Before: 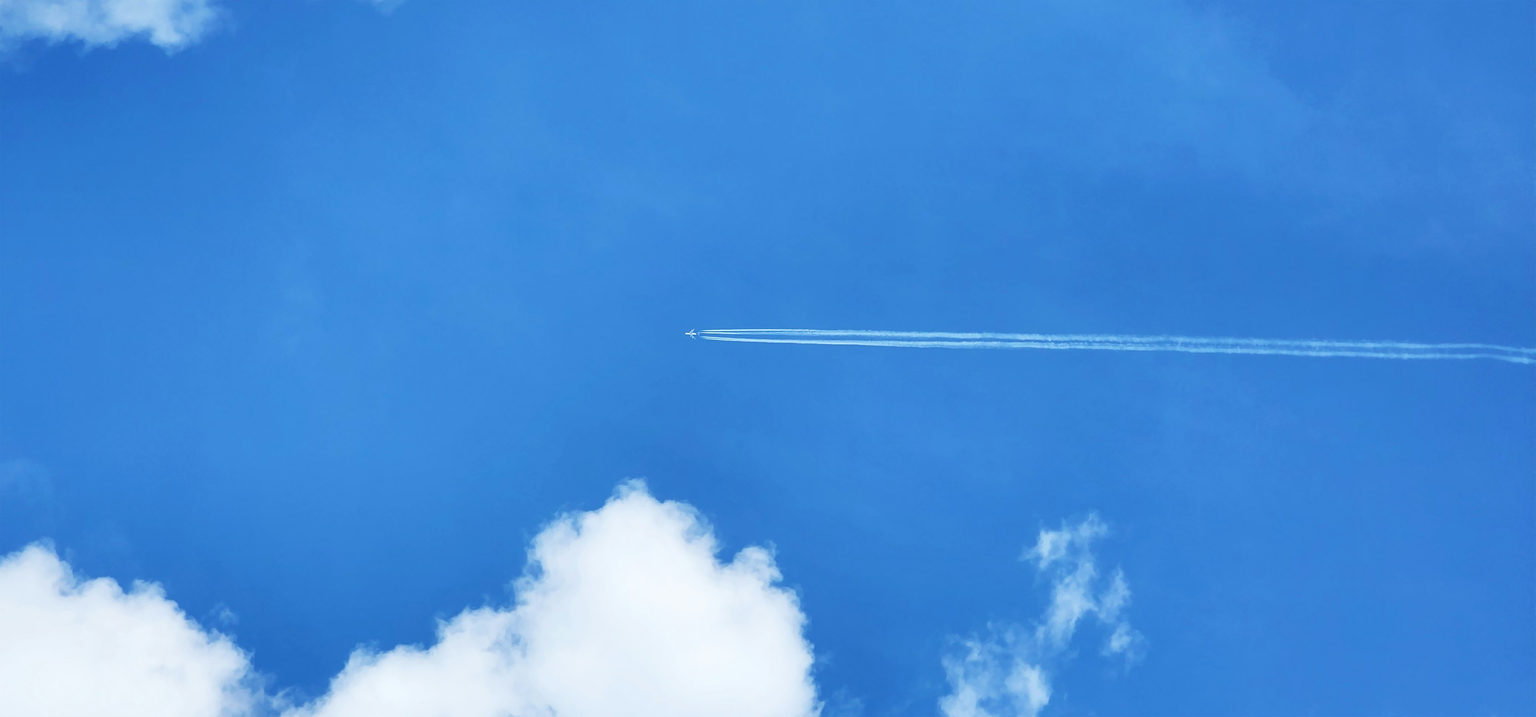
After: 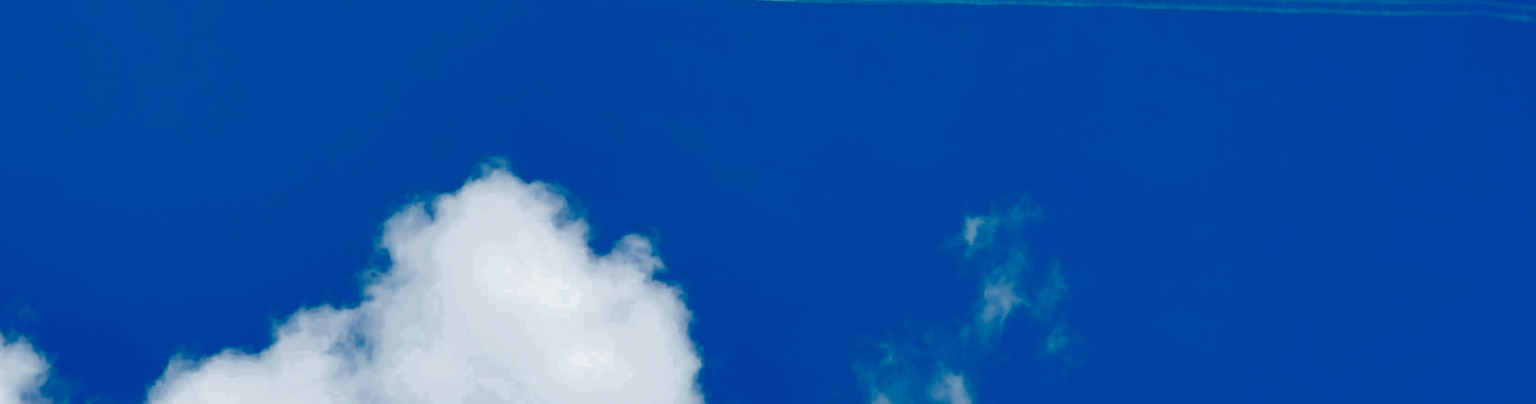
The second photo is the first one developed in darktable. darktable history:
base curve: curves: ch0 [(0, 0) (0.028, 0.03) (0.121, 0.232) (0.46, 0.748) (0.859, 0.968) (1, 1)]
color zones: curves: ch0 [(0, 0.497) (0.143, 0.5) (0.286, 0.5) (0.429, 0.483) (0.571, 0.116) (0.714, -0.006) (0.857, 0.28) (1, 0.497)]
crop and rotate: left 13.306%, top 48.129%, bottom 2.928%
